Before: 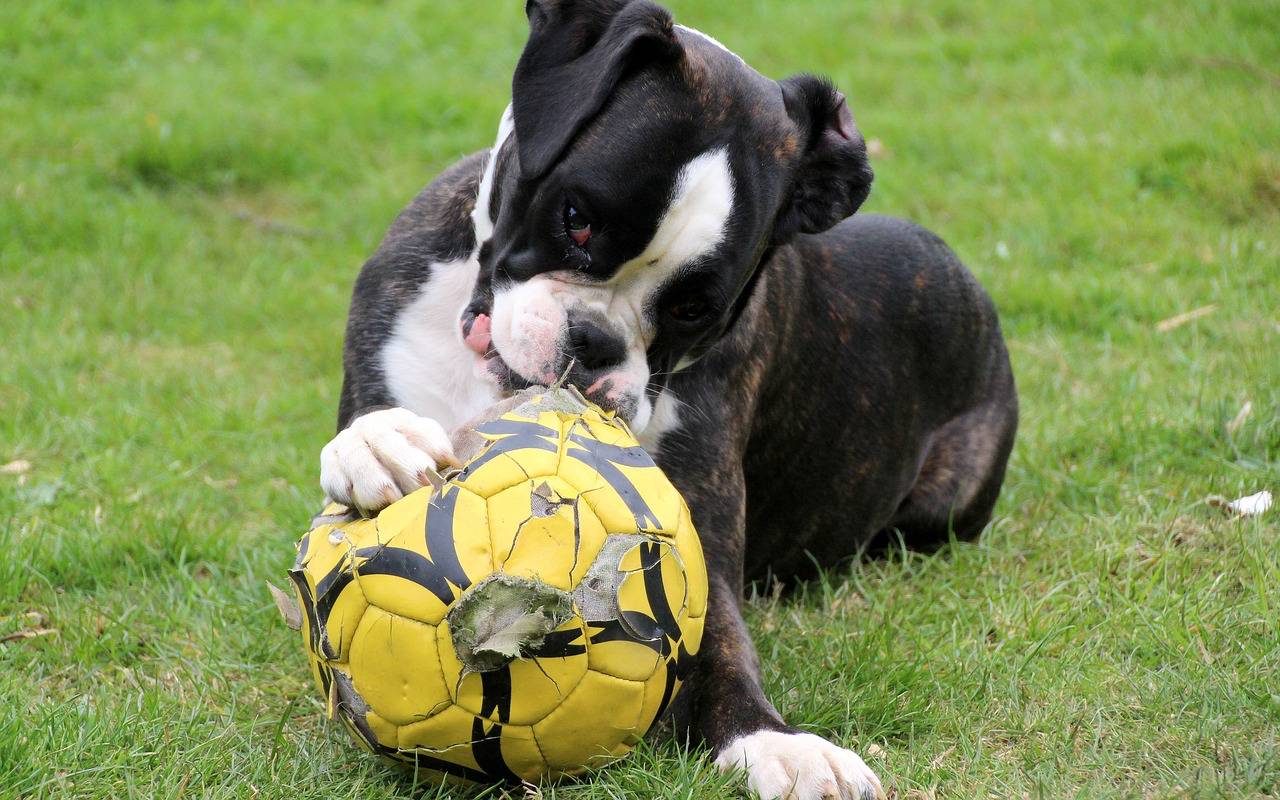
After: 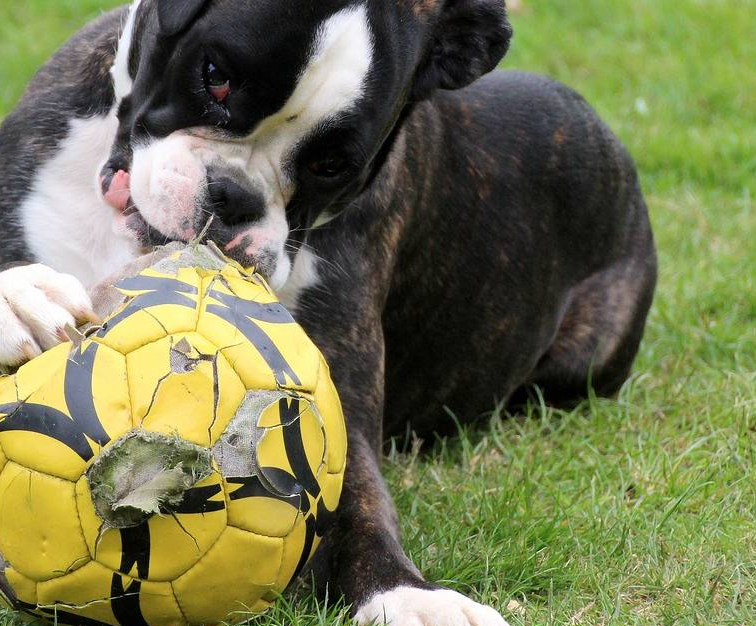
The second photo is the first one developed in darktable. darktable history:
crop and rotate: left 28.23%, top 18.015%, right 12.673%, bottom 3.729%
